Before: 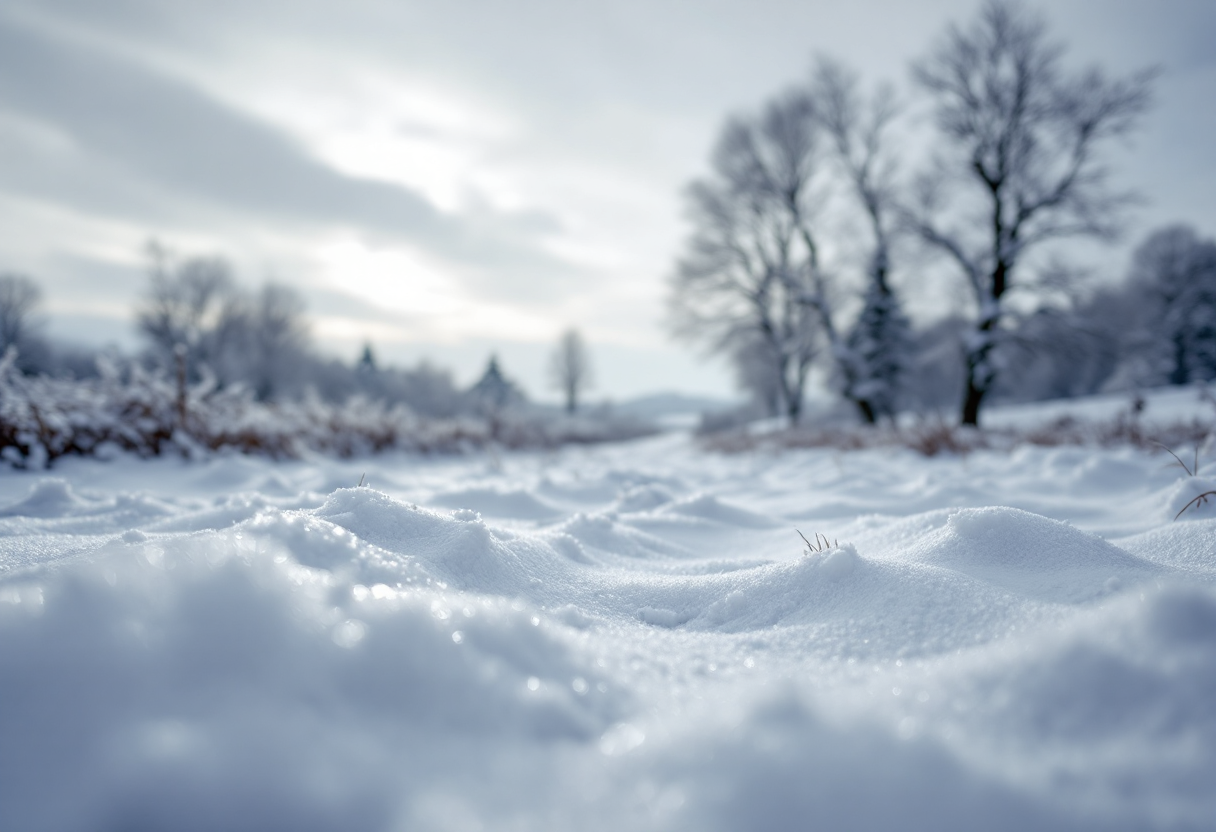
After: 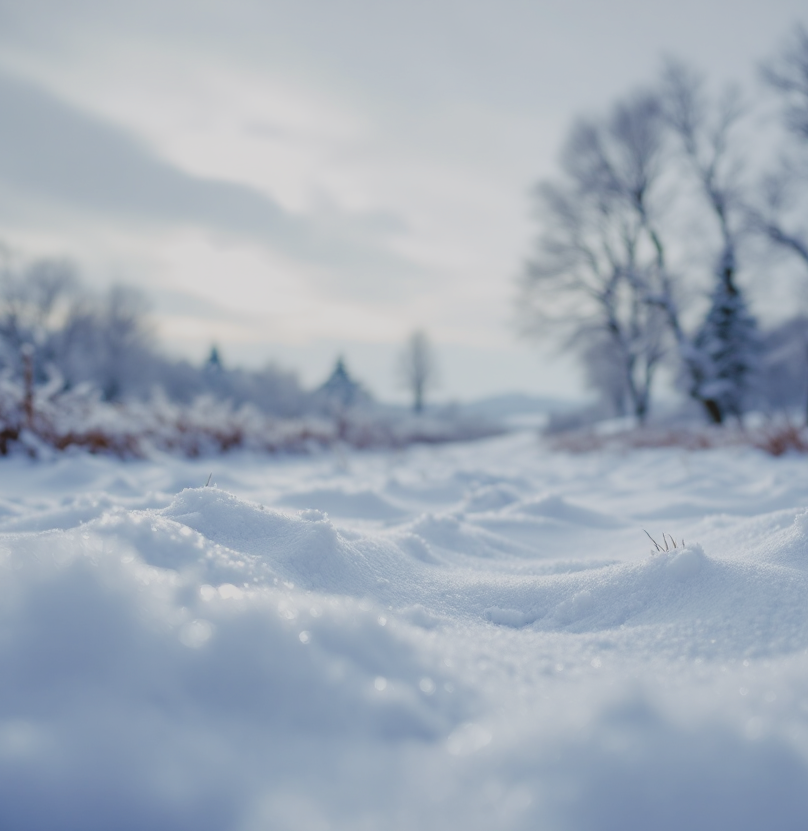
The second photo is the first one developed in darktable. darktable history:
color balance rgb: shadows lift › chroma 1.007%, shadows lift › hue 28.19°, power › luminance 1.39%, highlights gain › chroma 0.218%, highlights gain › hue 331.43°, global offset › luminance 1.989%, perceptual saturation grading › global saturation 35.133%, perceptual saturation grading › highlights -25.686%, perceptual saturation grading › shadows 26.091%, global vibrance 29.973%
filmic rgb: black relative exposure -7.65 EV, white relative exposure 4.56 EV, hardness 3.61
crop and rotate: left 12.624%, right 20.898%
